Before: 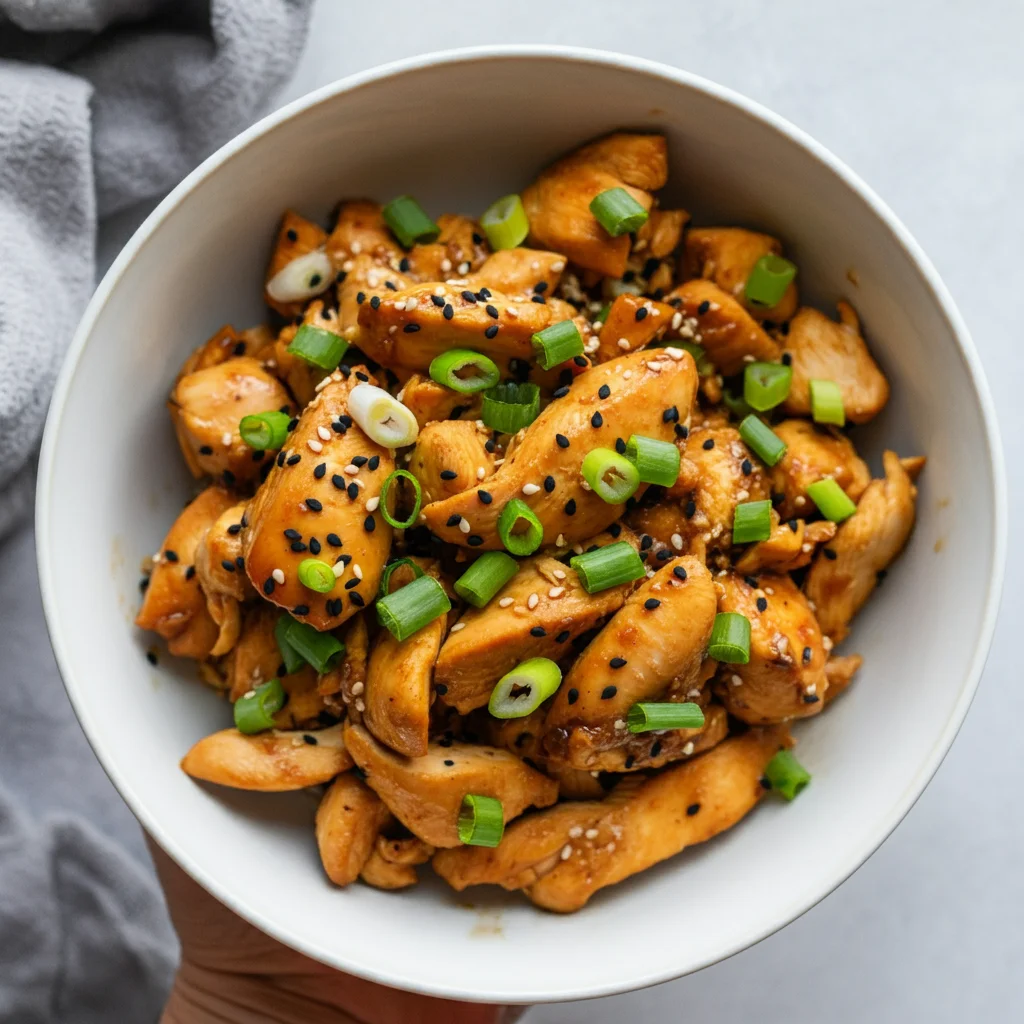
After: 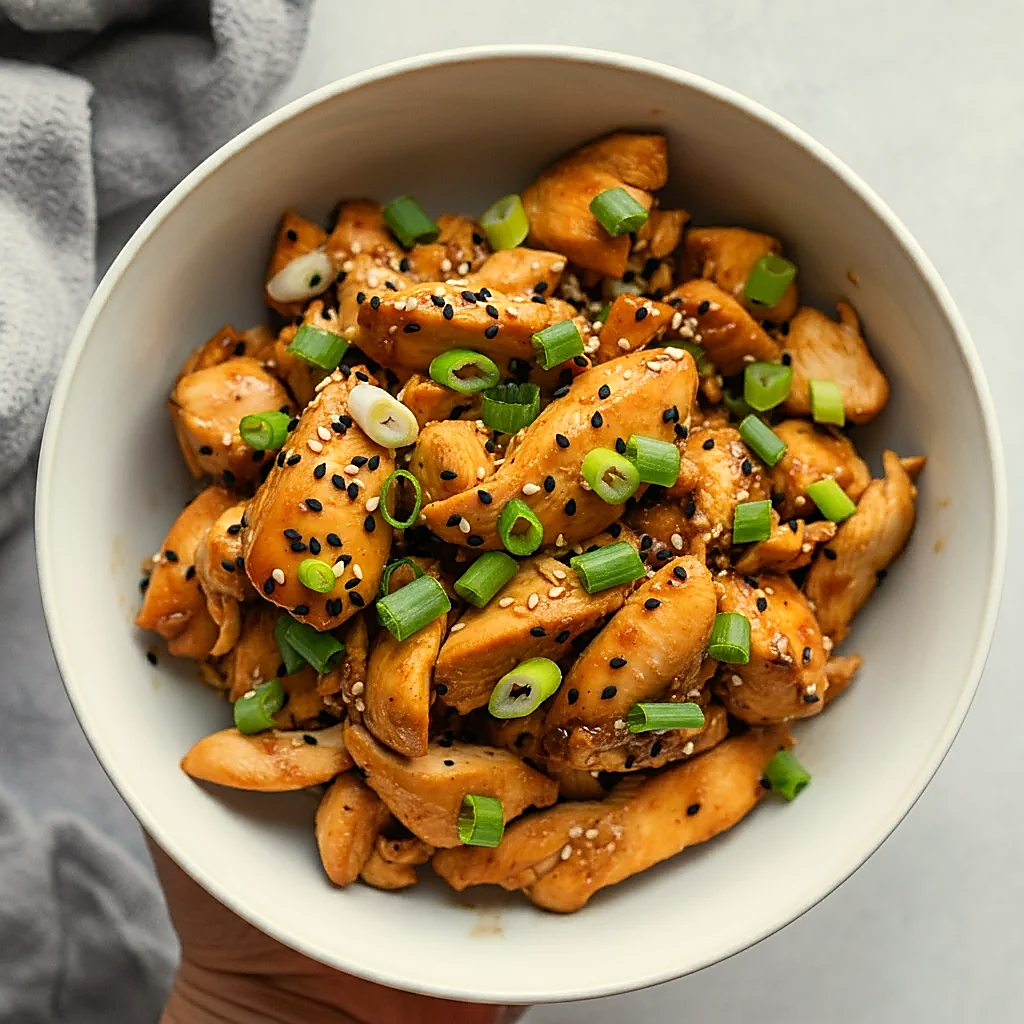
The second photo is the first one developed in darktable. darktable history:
sharpen: radius 1.4, amount 1.25, threshold 0.7
white balance: red 1.029, blue 0.92
